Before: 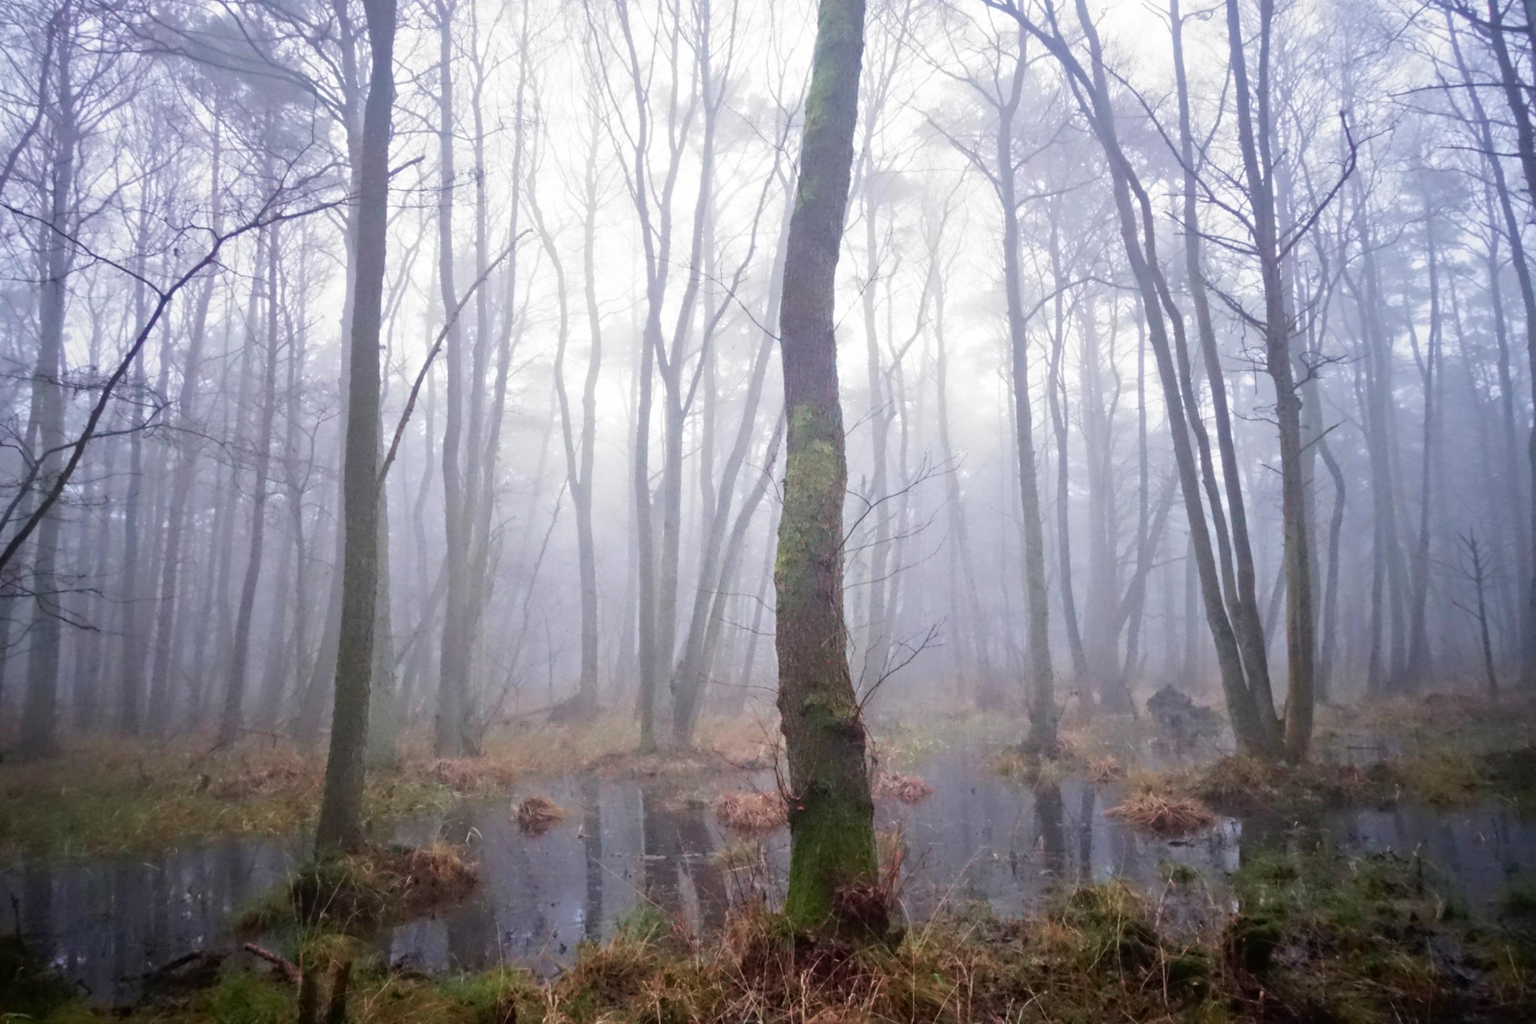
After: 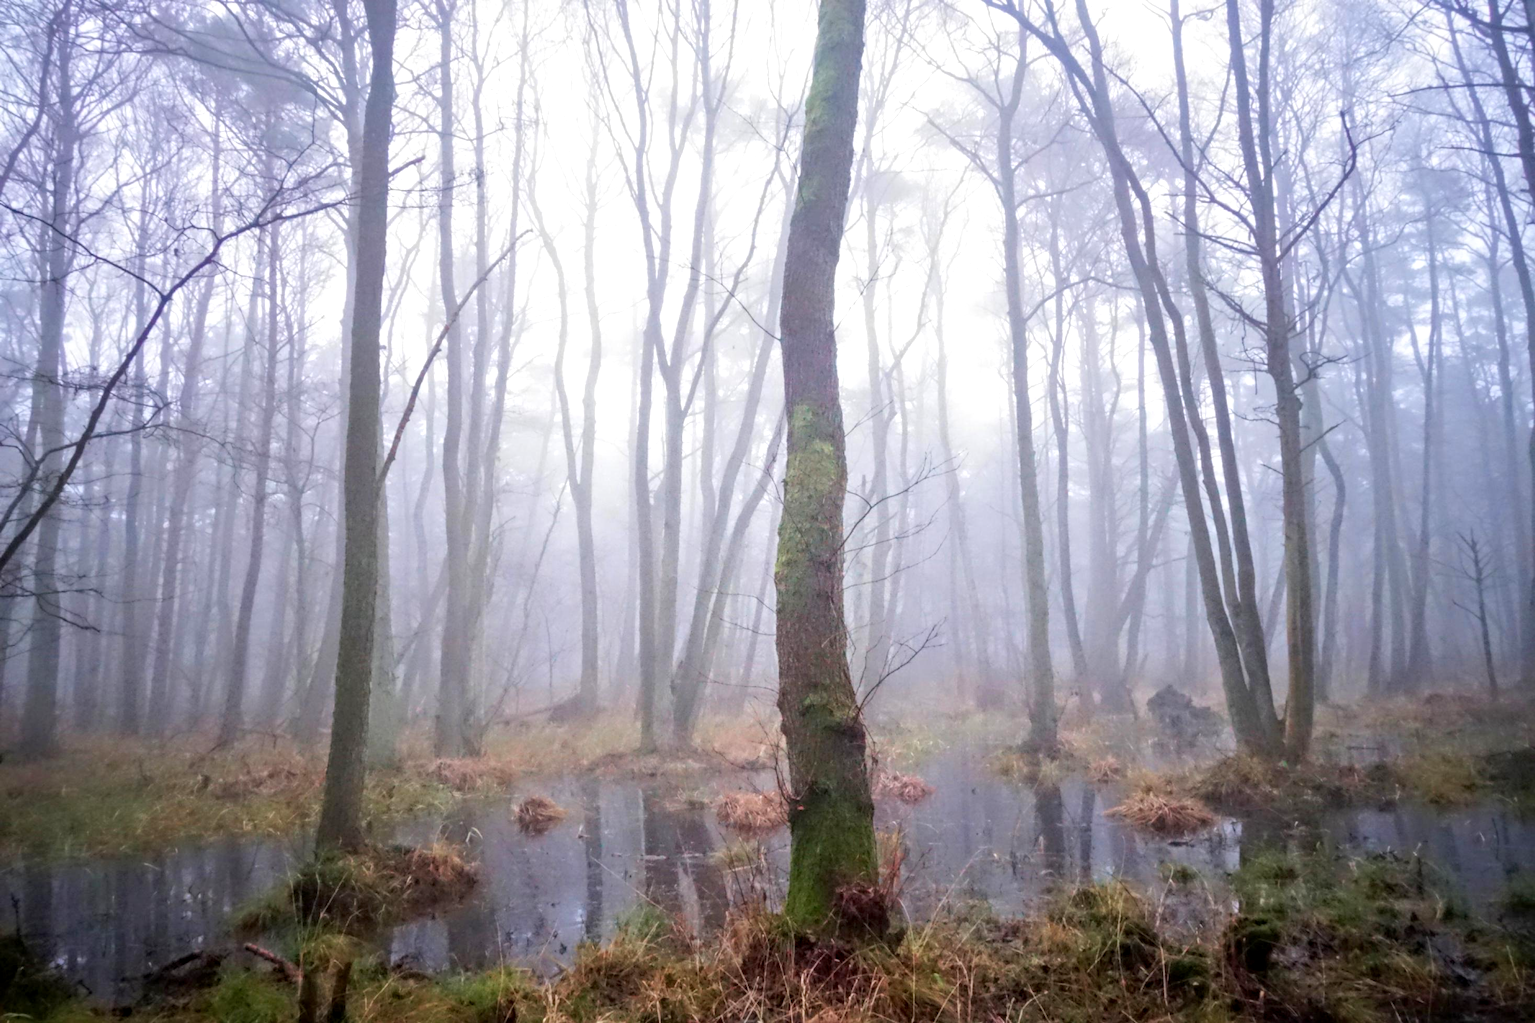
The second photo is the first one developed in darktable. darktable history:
exposure: exposure 0.134 EV, compensate highlight preservation false
contrast brightness saturation: contrast 0.034, brightness 0.065, saturation 0.129
local contrast: on, module defaults
